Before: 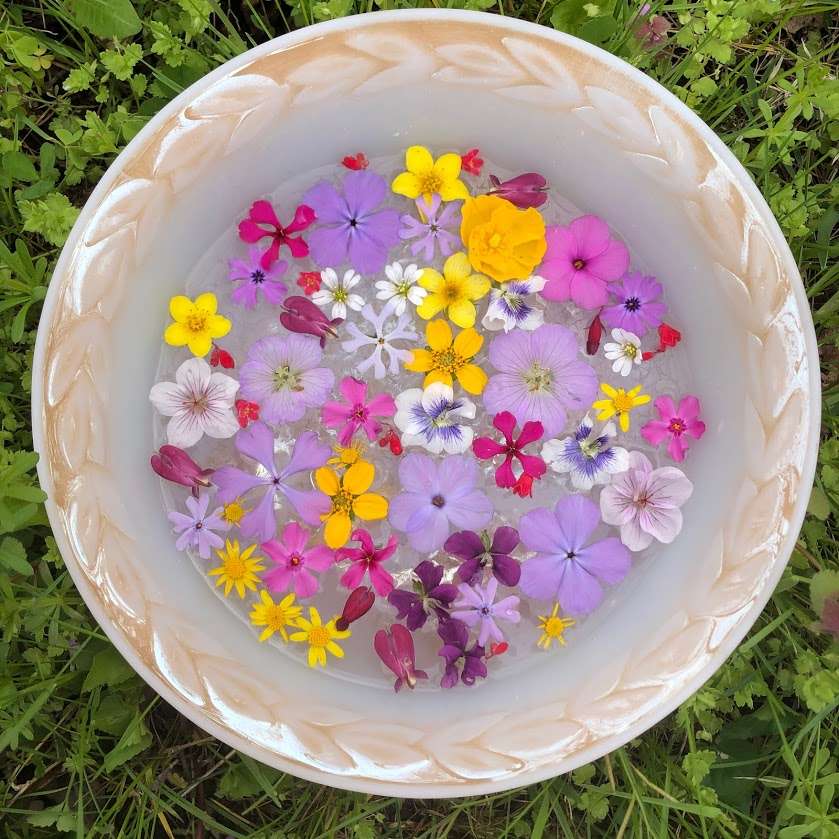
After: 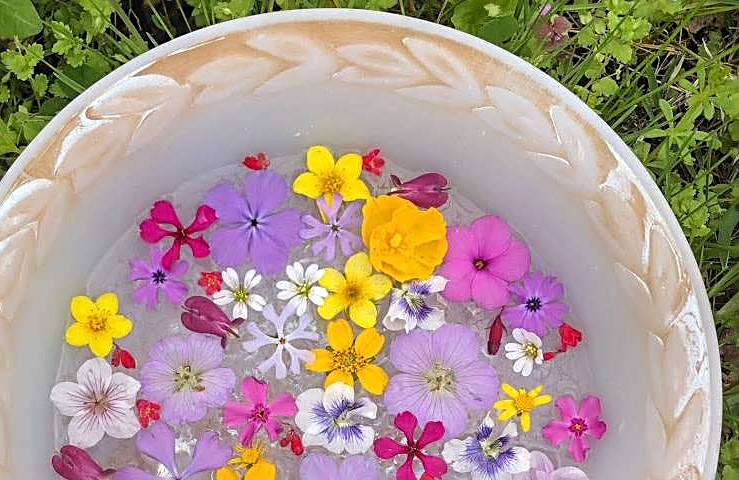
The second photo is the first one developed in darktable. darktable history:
sharpen: radius 2.531, amount 0.628
crop and rotate: left 11.812%, bottom 42.776%
local contrast: detail 110%
